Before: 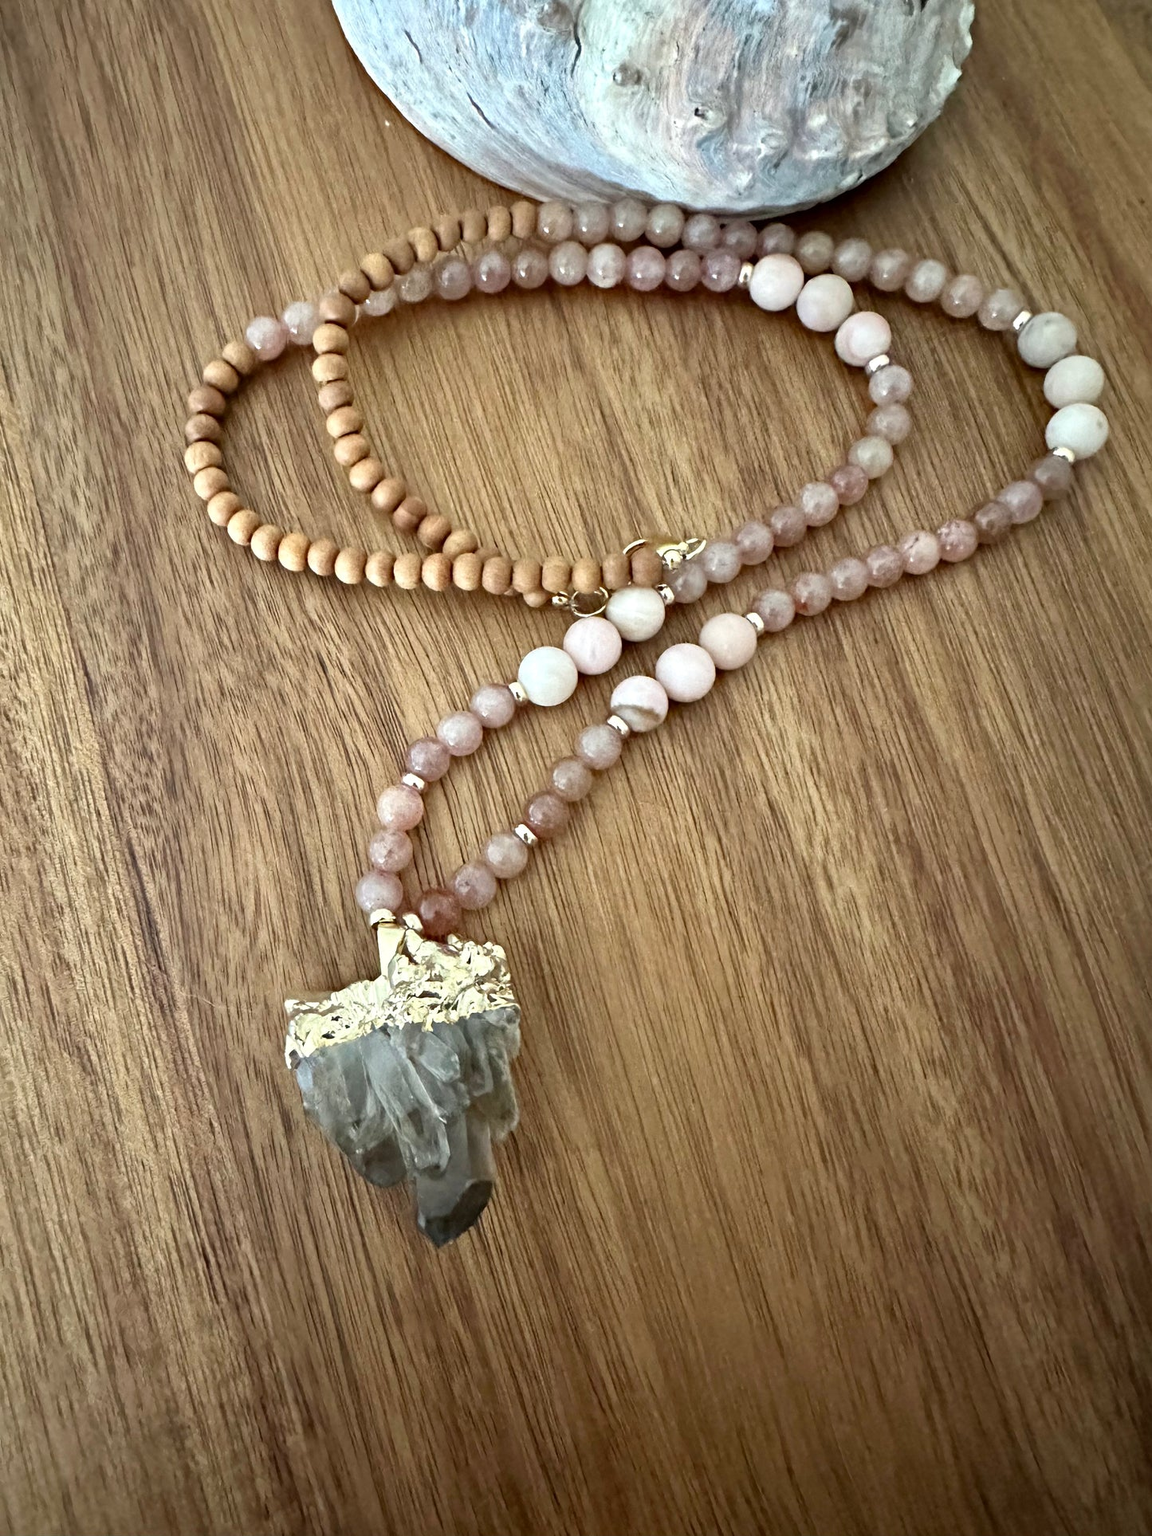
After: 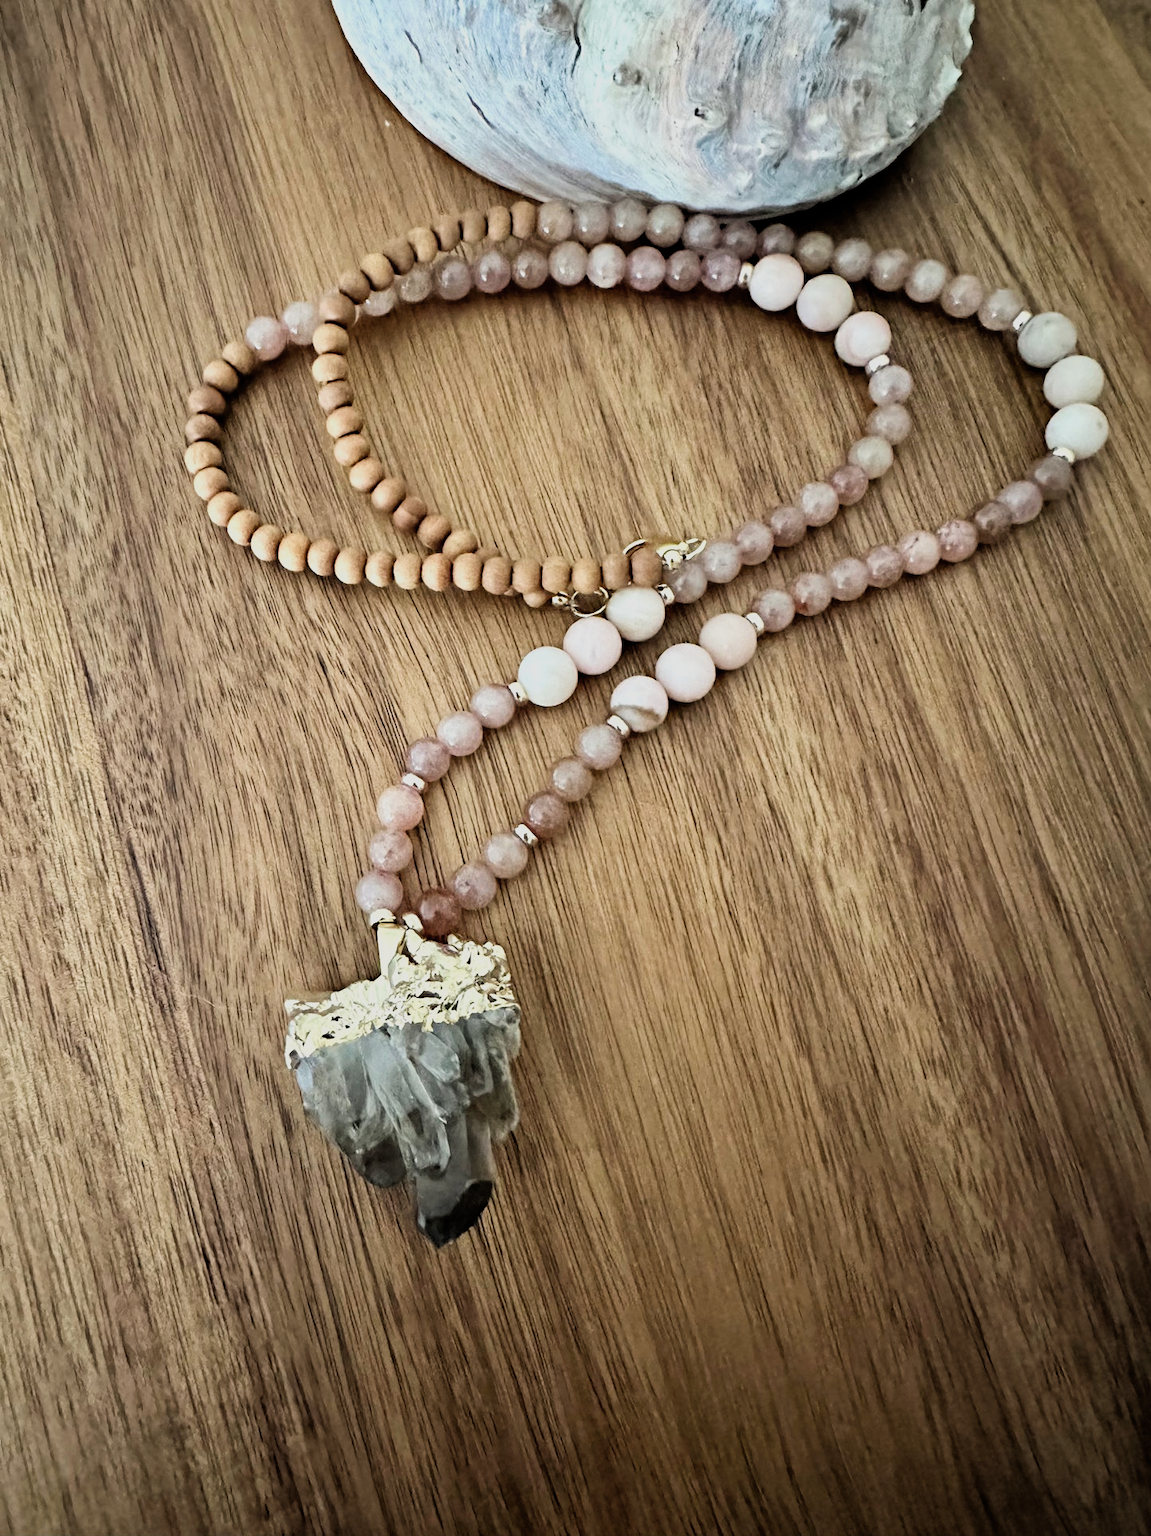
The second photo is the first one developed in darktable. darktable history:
filmic rgb: black relative exposure -7.5 EV, white relative exposure 5 EV, hardness 3.32, contrast 1.297, add noise in highlights 0.1, color science v4 (2020), type of noise poissonian
tone equalizer: edges refinement/feathering 500, mask exposure compensation -1.57 EV, preserve details no
